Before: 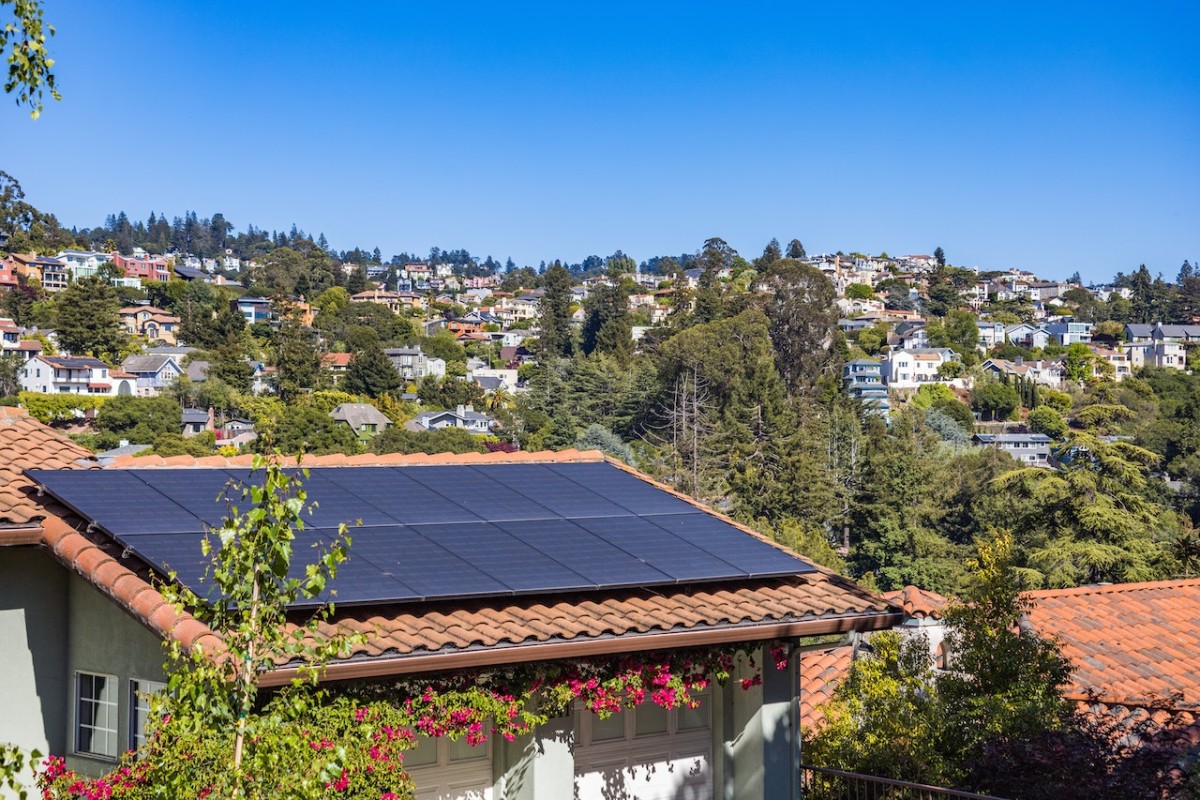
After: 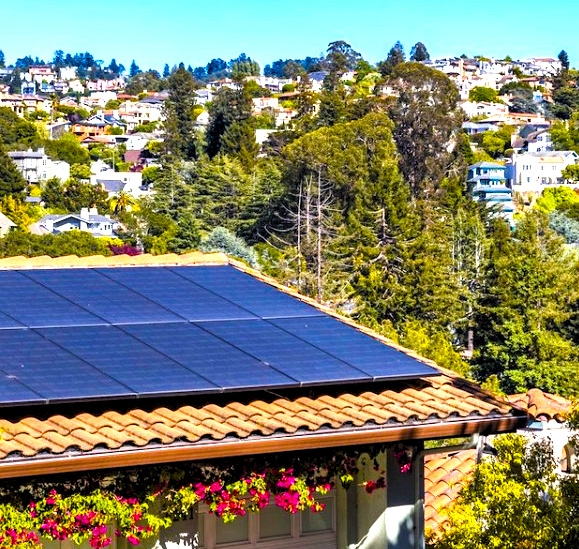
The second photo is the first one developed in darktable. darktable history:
color balance rgb: linear chroma grading › shadows 10%, linear chroma grading › highlights 10%, linear chroma grading › global chroma 15%, linear chroma grading › mid-tones 15%, perceptual saturation grading › global saturation 40%, perceptual saturation grading › highlights -25%, perceptual saturation grading › mid-tones 35%, perceptual saturation grading › shadows 35%, perceptual brilliance grading › global brilliance 11.29%, global vibrance 11.29%
crop: left 31.379%, top 24.658%, right 20.326%, bottom 6.628%
levels: levels [0.116, 0.574, 1]
exposure: black level correction 0, exposure 0.7 EV, compensate exposure bias true, compensate highlight preservation false
